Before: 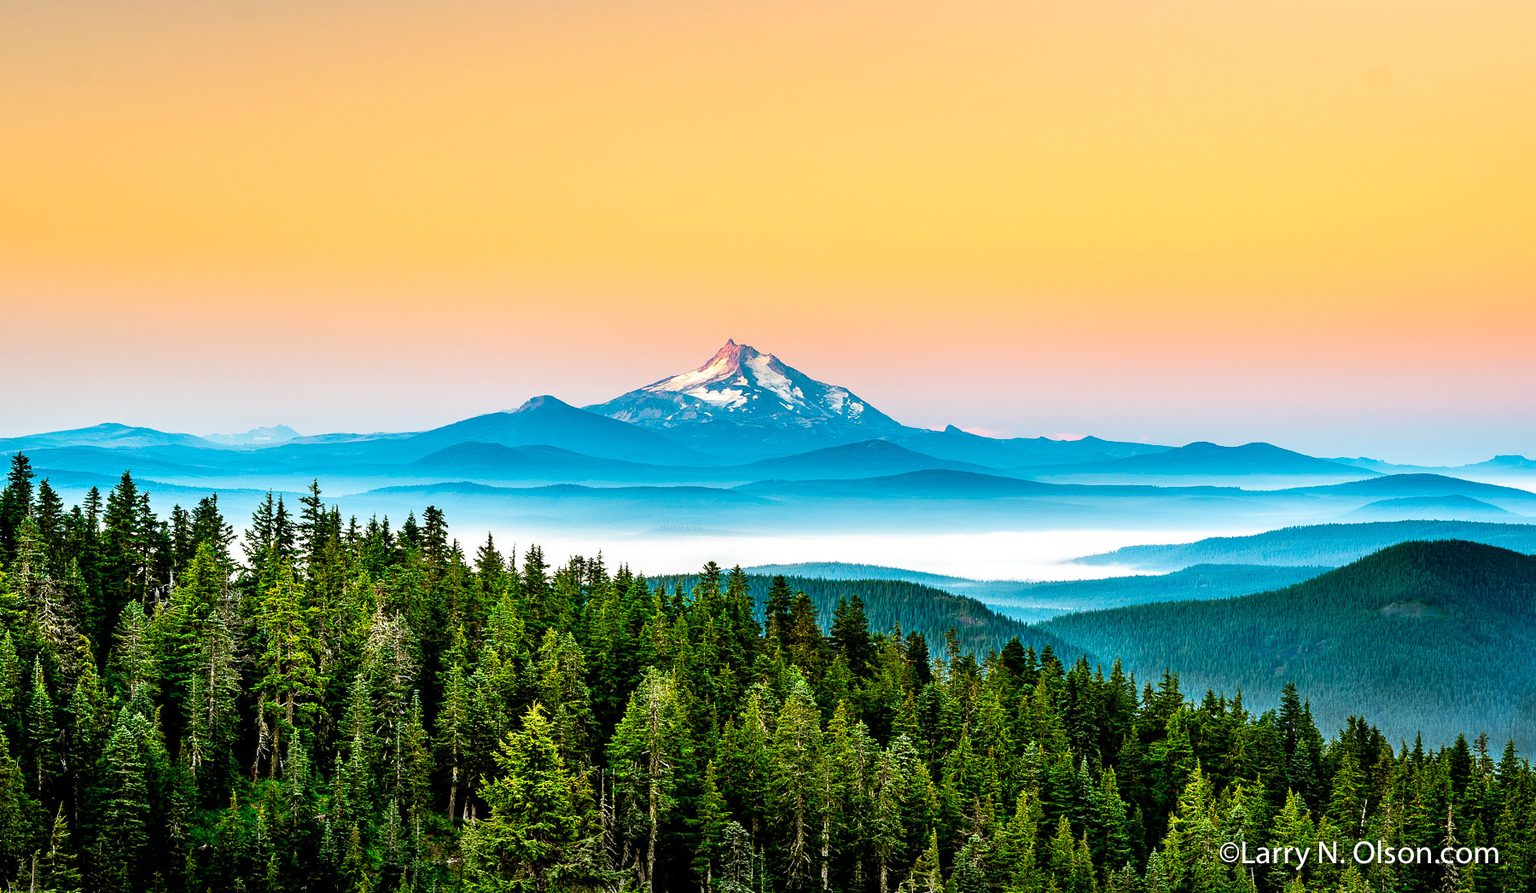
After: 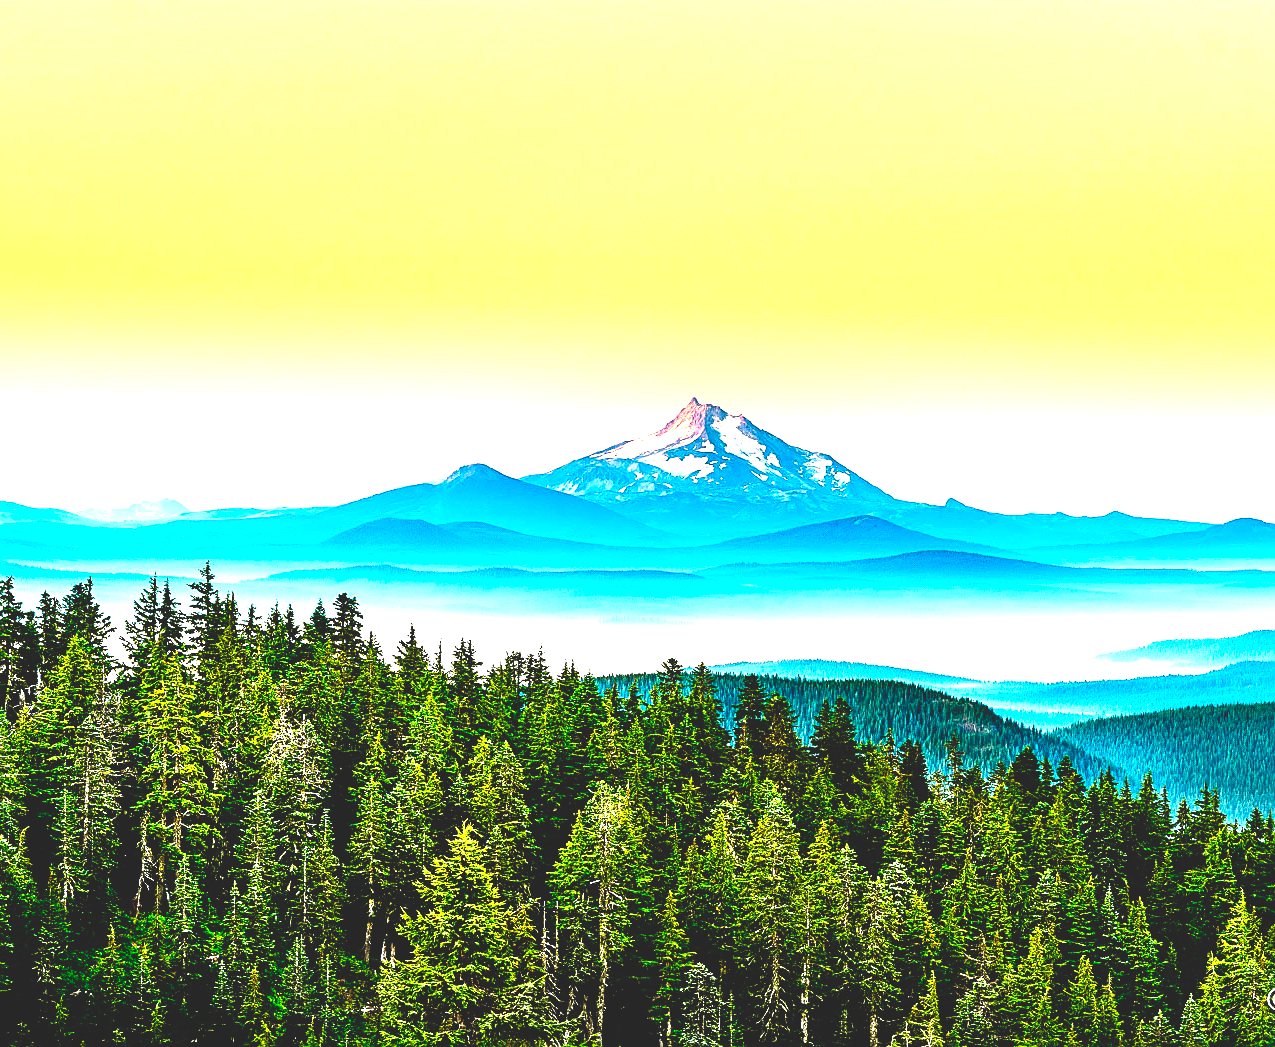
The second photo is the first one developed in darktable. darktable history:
crop and rotate: left 9.047%, right 20.098%
exposure: black level correction 0, exposure 1.2 EV, compensate exposure bias true, compensate highlight preservation false
sharpen: on, module defaults
base curve: curves: ch0 [(0, 0.02) (0.083, 0.036) (1, 1)], preserve colors none
